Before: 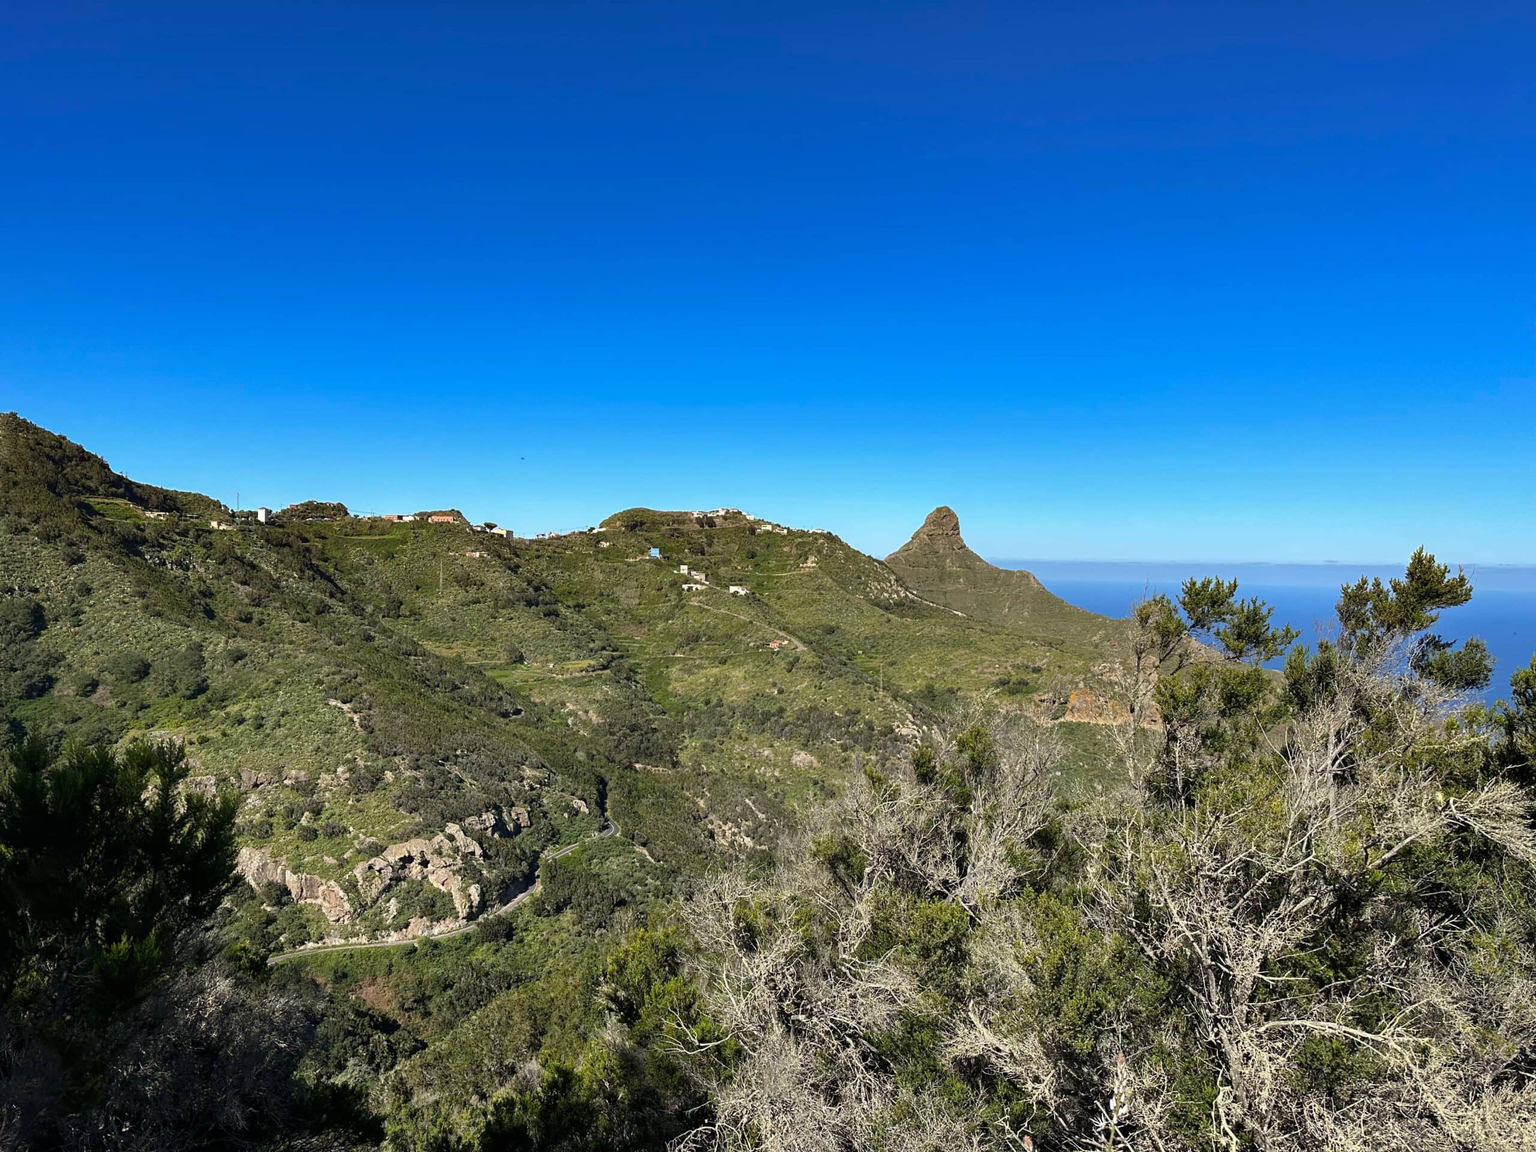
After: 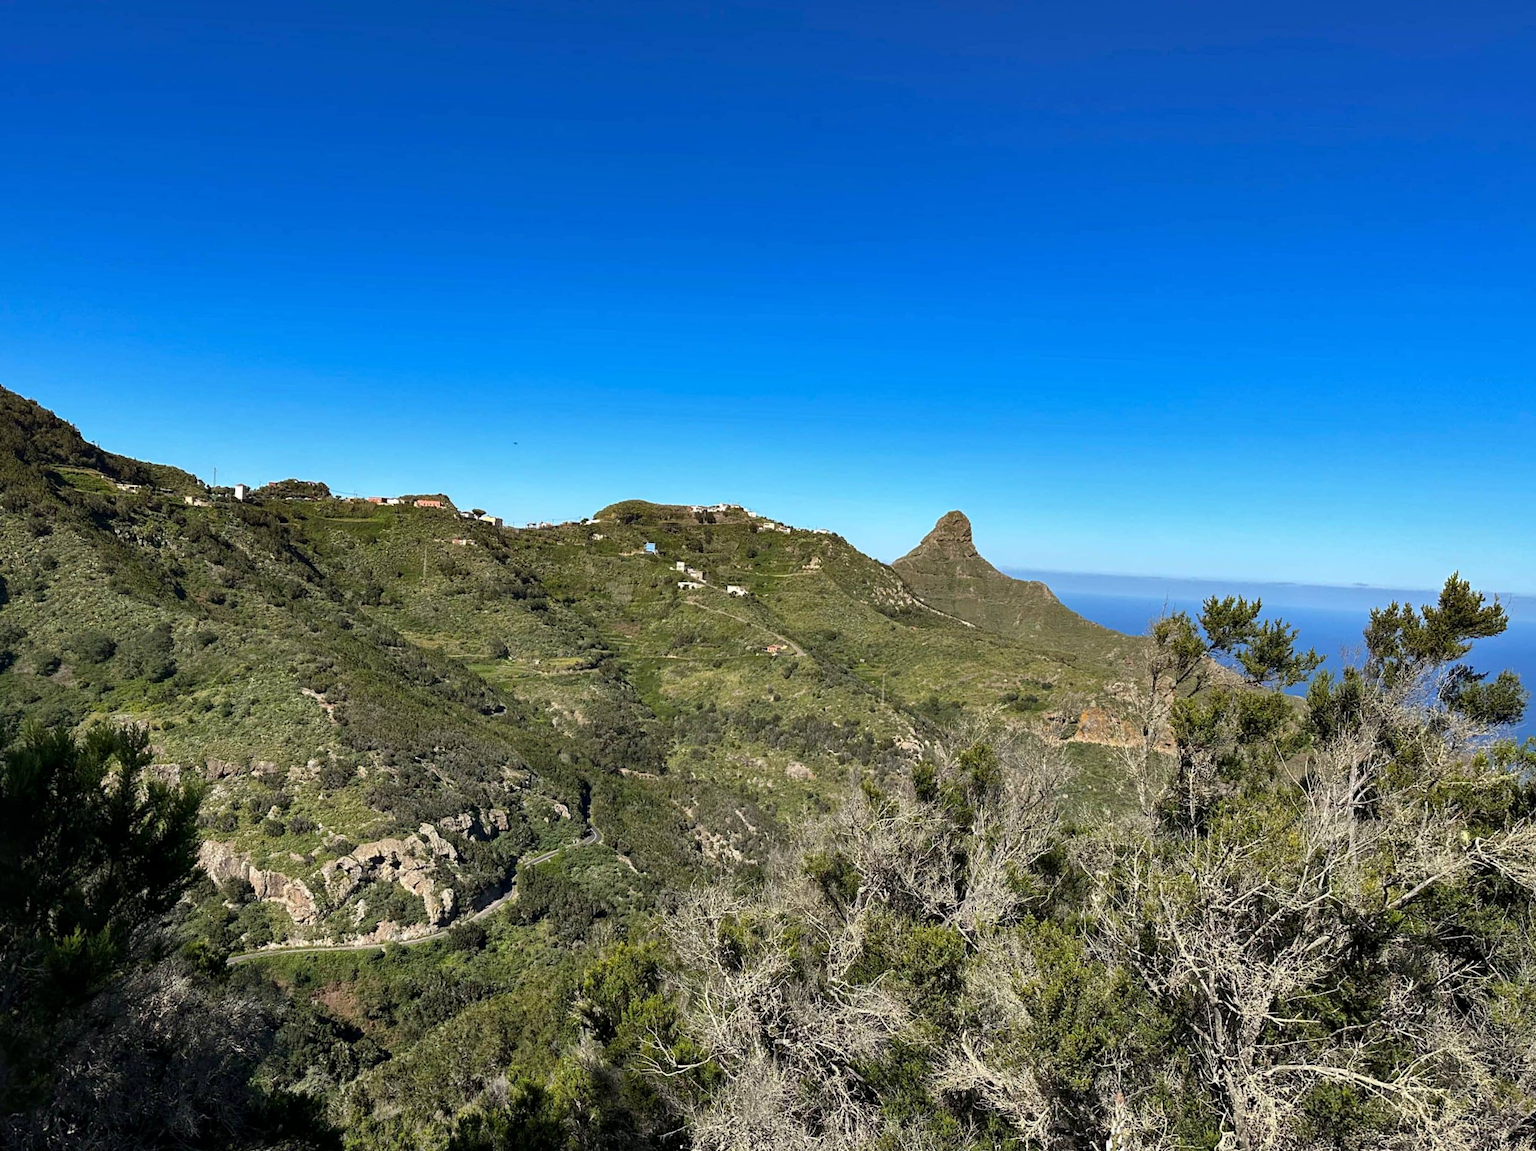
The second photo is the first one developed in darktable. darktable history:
local contrast: mode bilateral grid, contrast 20, coarseness 50, detail 119%, midtone range 0.2
crop and rotate: angle -2.23°
